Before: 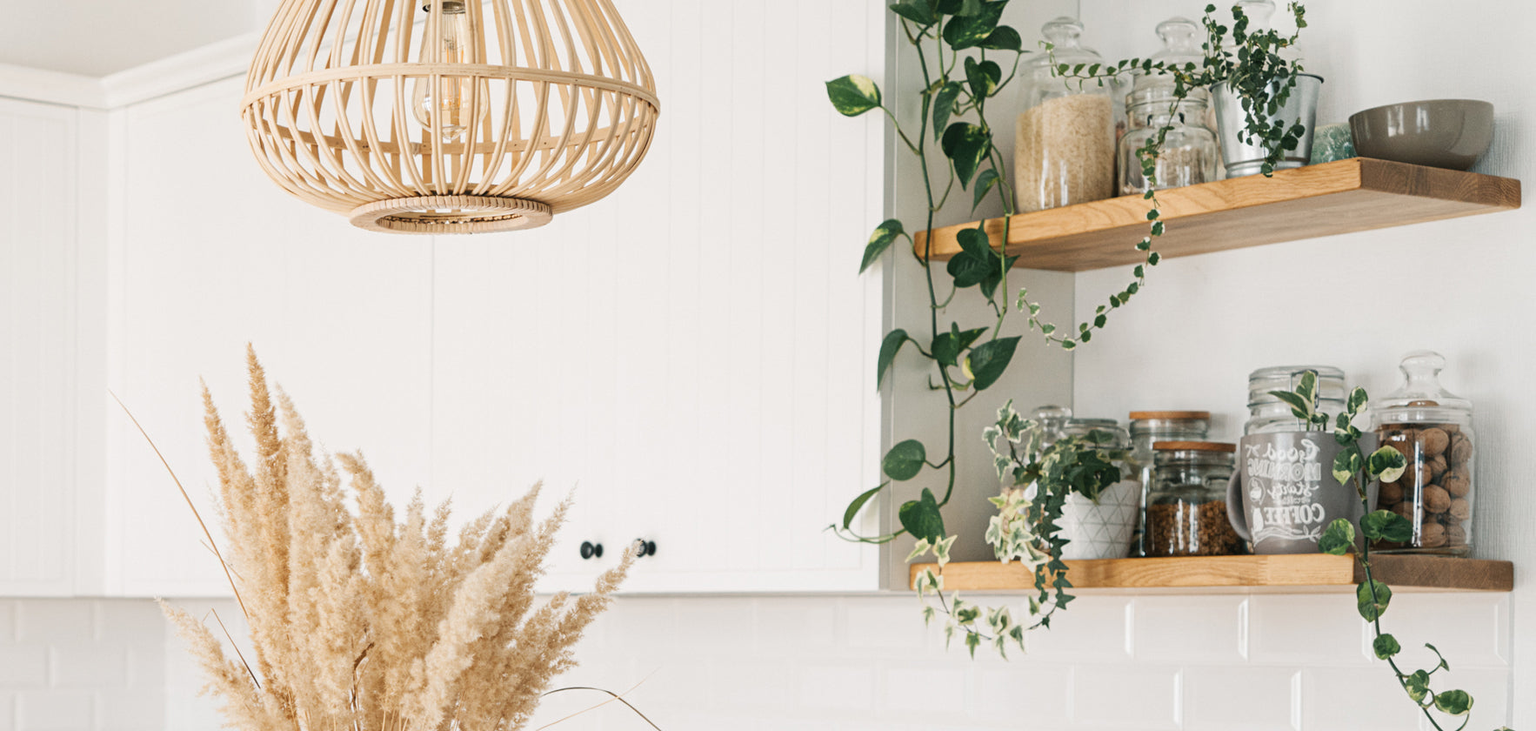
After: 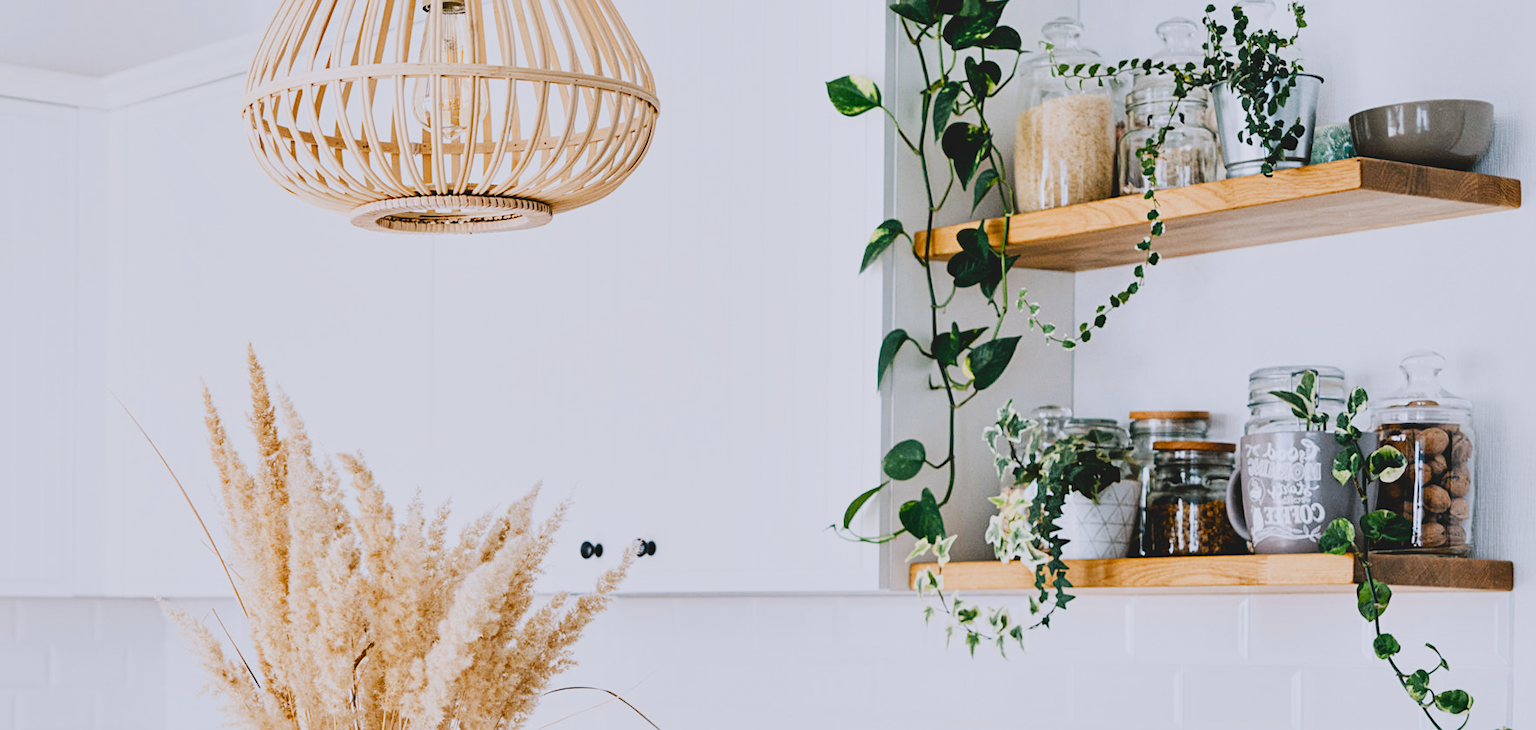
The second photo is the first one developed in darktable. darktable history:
filmic rgb: black relative exposure -5 EV, white relative exposure 3.5 EV, hardness 3.19, contrast 1.2, highlights saturation mix -30%
white balance: red 0.967, blue 1.119, emerald 0.756
color balance rgb: perceptual saturation grading › global saturation 20%, perceptual saturation grading › highlights -25%, perceptual saturation grading › shadows 50%
contrast brightness saturation: contrast -0.19, saturation 0.19
tone equalizer: -8 EV -0.75 EV, -7 EV -0.7 EV, -6 EV -0.6 EV, -5 EV -0.4 EV, -3 EV 0.4 EV, -2 EV 0.6 EV, -1 EV 0.7 EV, +0 EV 0.75 EV, edges refinement/feathering 500, mask exposure compensation -1.57 EV, preserve details no
sharpen: amount 0.2
shadows and highlights: shadows 20.91, highlights -35.45, soften with gaussian
